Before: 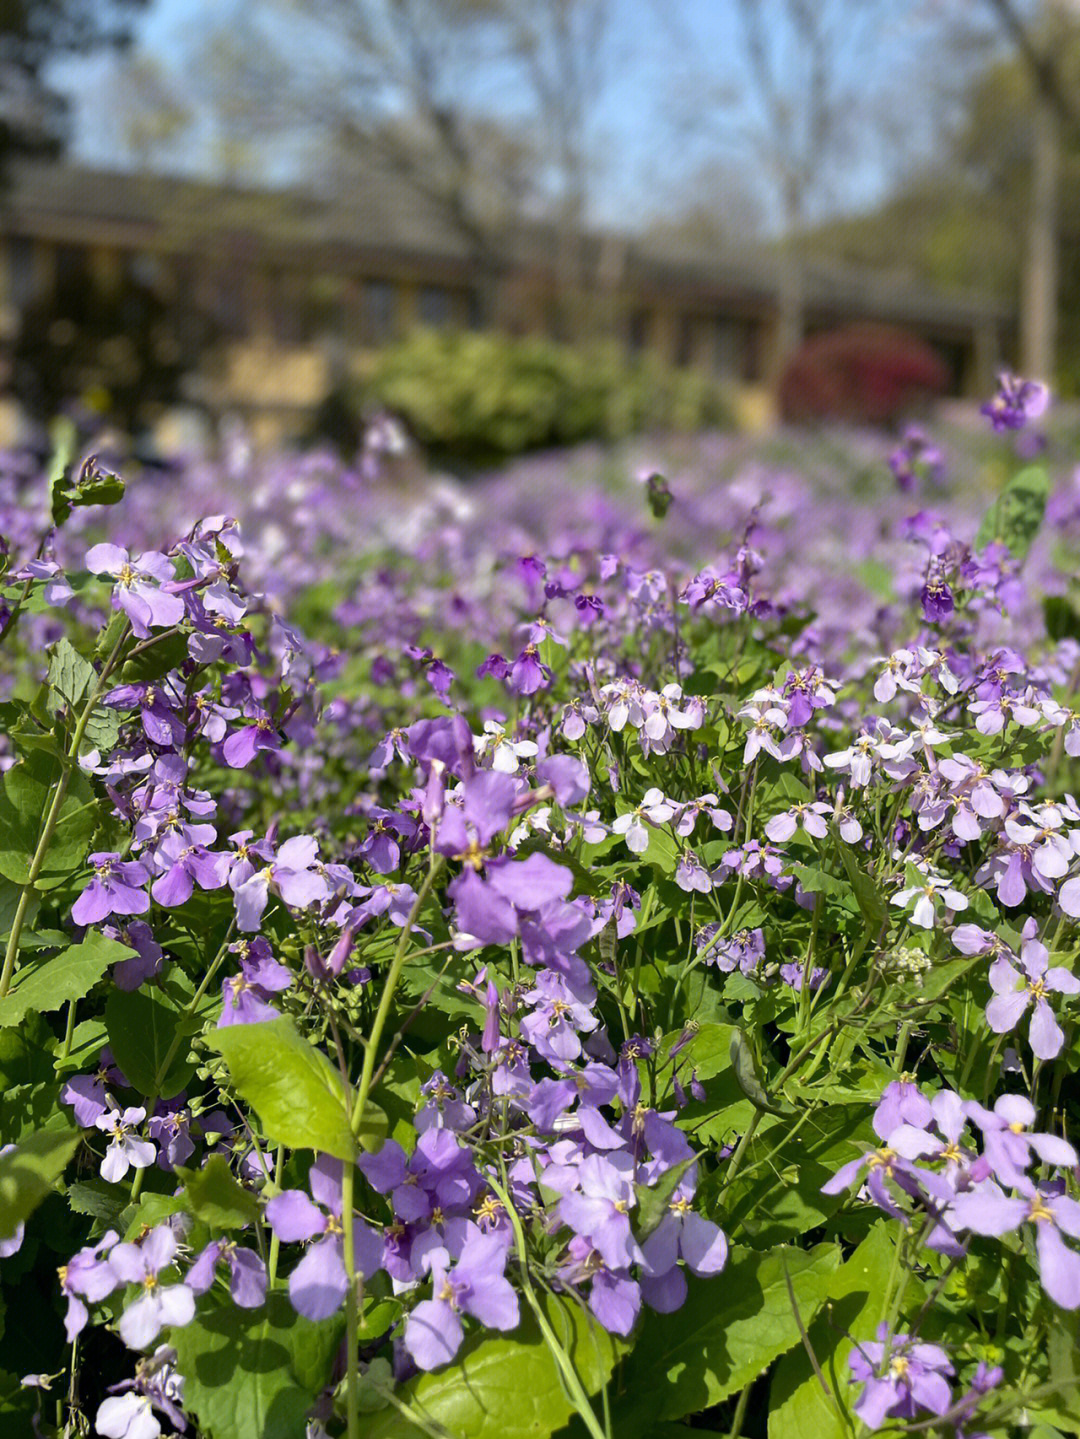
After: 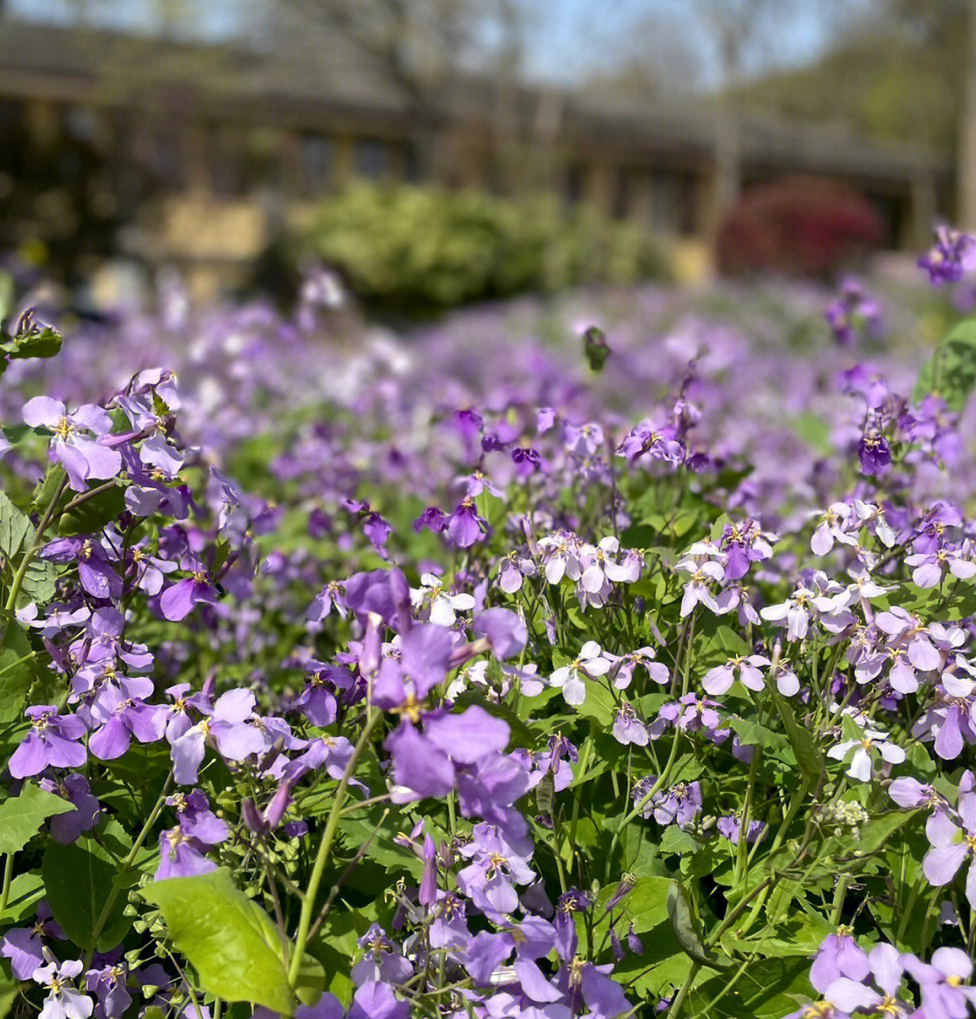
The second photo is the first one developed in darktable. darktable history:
crop: left 5.858%, top 10.252%, right 3.734%, bottom 18.903%
local contrast: mode bilateral grid, contrast 19, coarseness 51, detail 120%, midtone range 0.2
